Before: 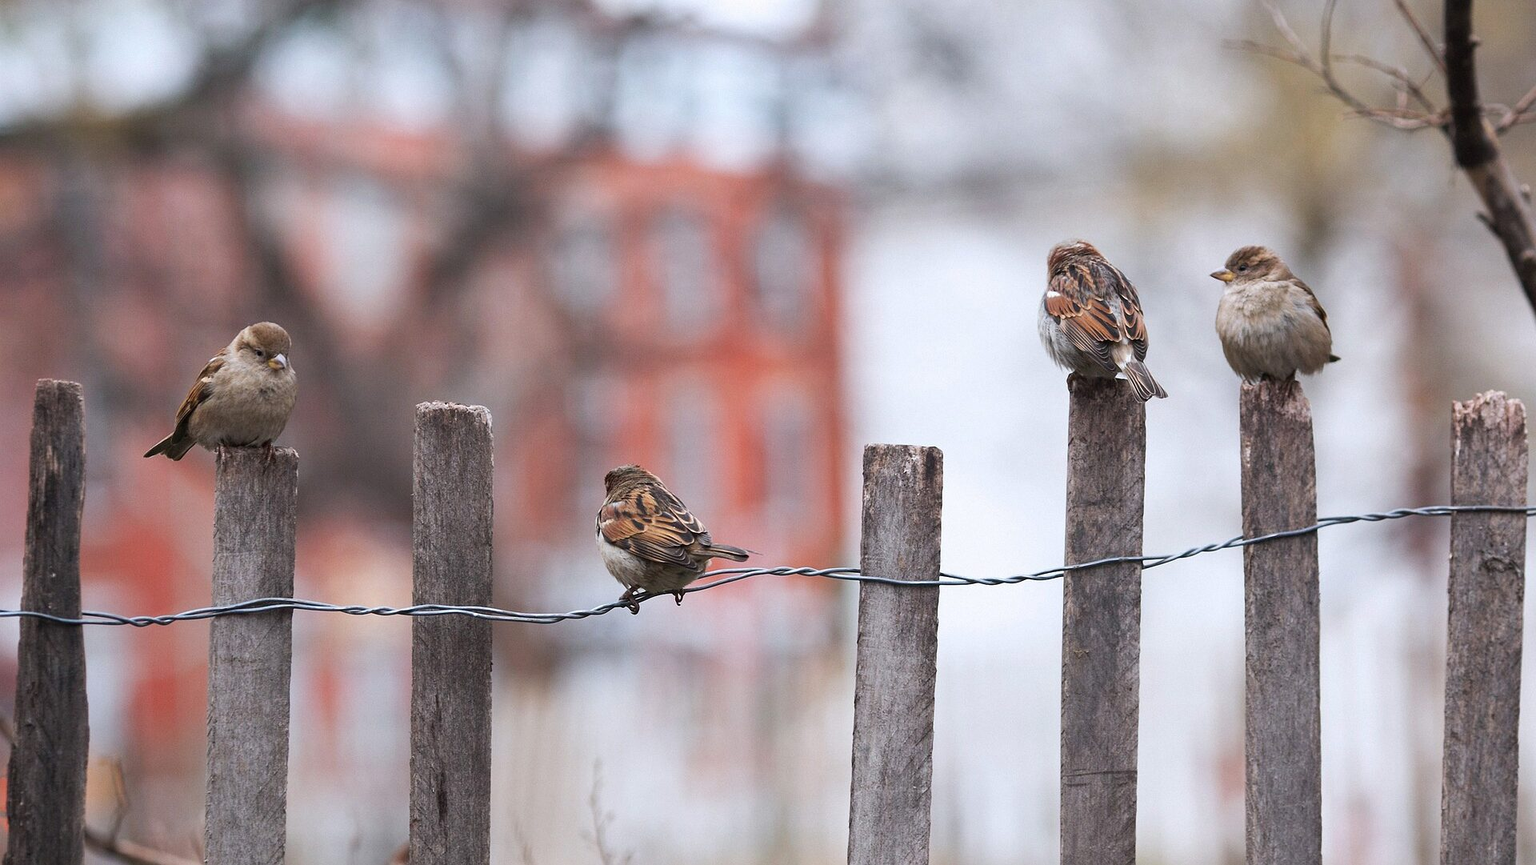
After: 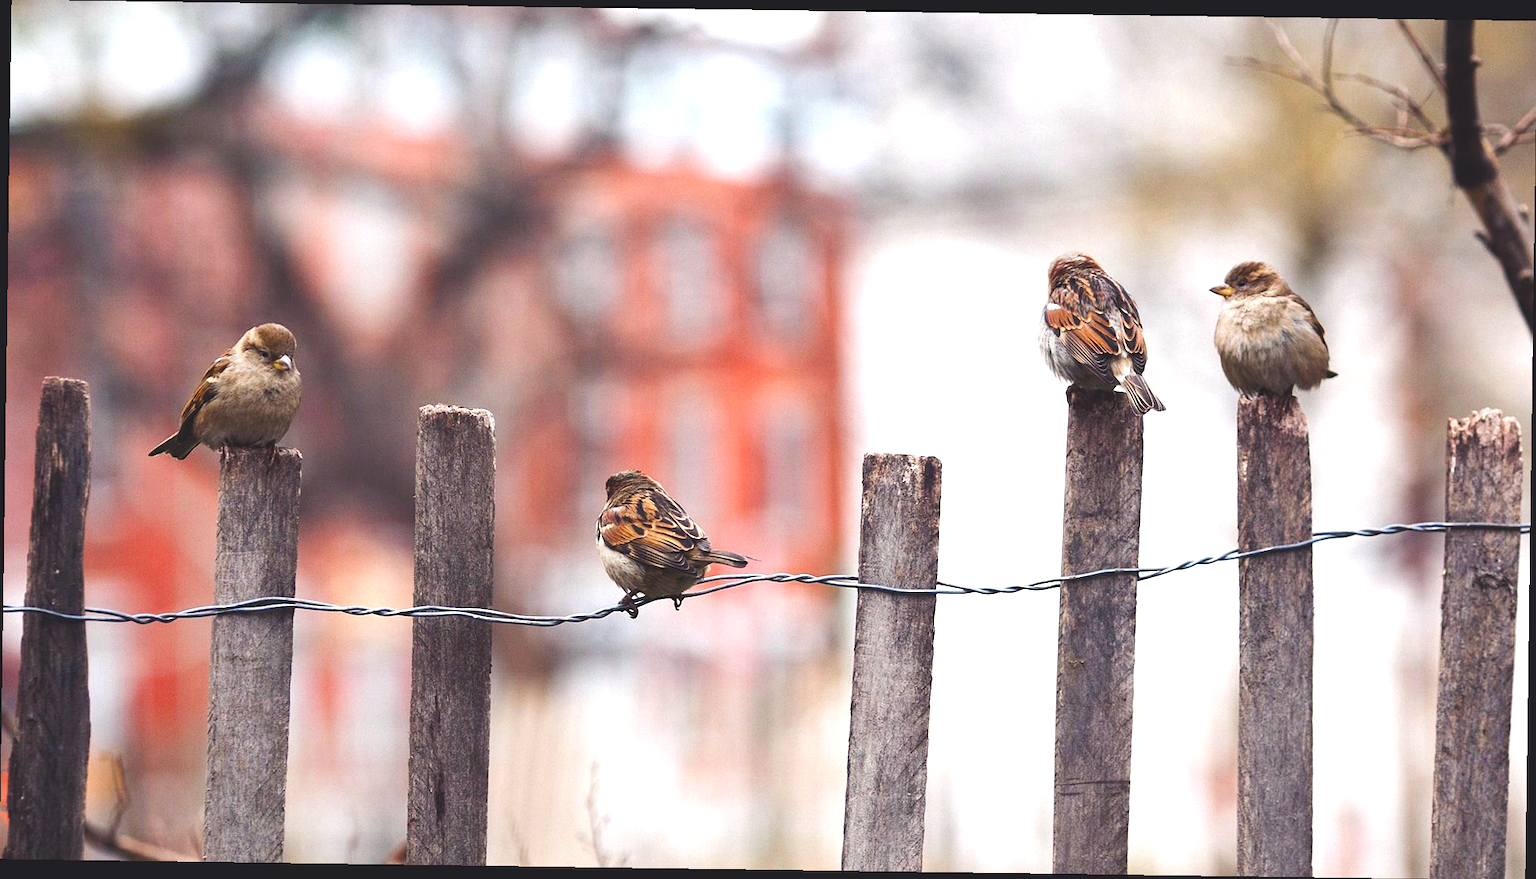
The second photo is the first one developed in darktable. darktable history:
tone equalizer: -8 EV -0.75 EV, -7 EV -0.7 EV, -6 EV -0.6 EV, -5 EV -0.4 EV, -3 EV 0.4 EV, -2 EV 0.6 EV, -1 EV 0.7 EV, +0 EV 0.75 EV, edges refinement/feathering 500, mask exposure compensation -1.57 EV, preserve details no
contrast equalizer: y [[0.5 ×6], [0.5 ×6], [0.975, 0.964, 0.925, 0.865, 0.793, 0.721], [0 ×6], [0 ×6]]
rotate and perspective: rotation 0.8°, automatic cropping off
color balance rgb: shadows lift › chroma 3%, shadows lift › hue 280.8°, power › hue 330°, highlights gain › chroma 3%, highlights gain › hue 75.6°, global offset › luminance 1.5%, perceptual saturation grading › global saturation 20%, perceptual saturation grading › highlights -25%, perceptual saturation grading › shadows 50%, global vibrance 30%
